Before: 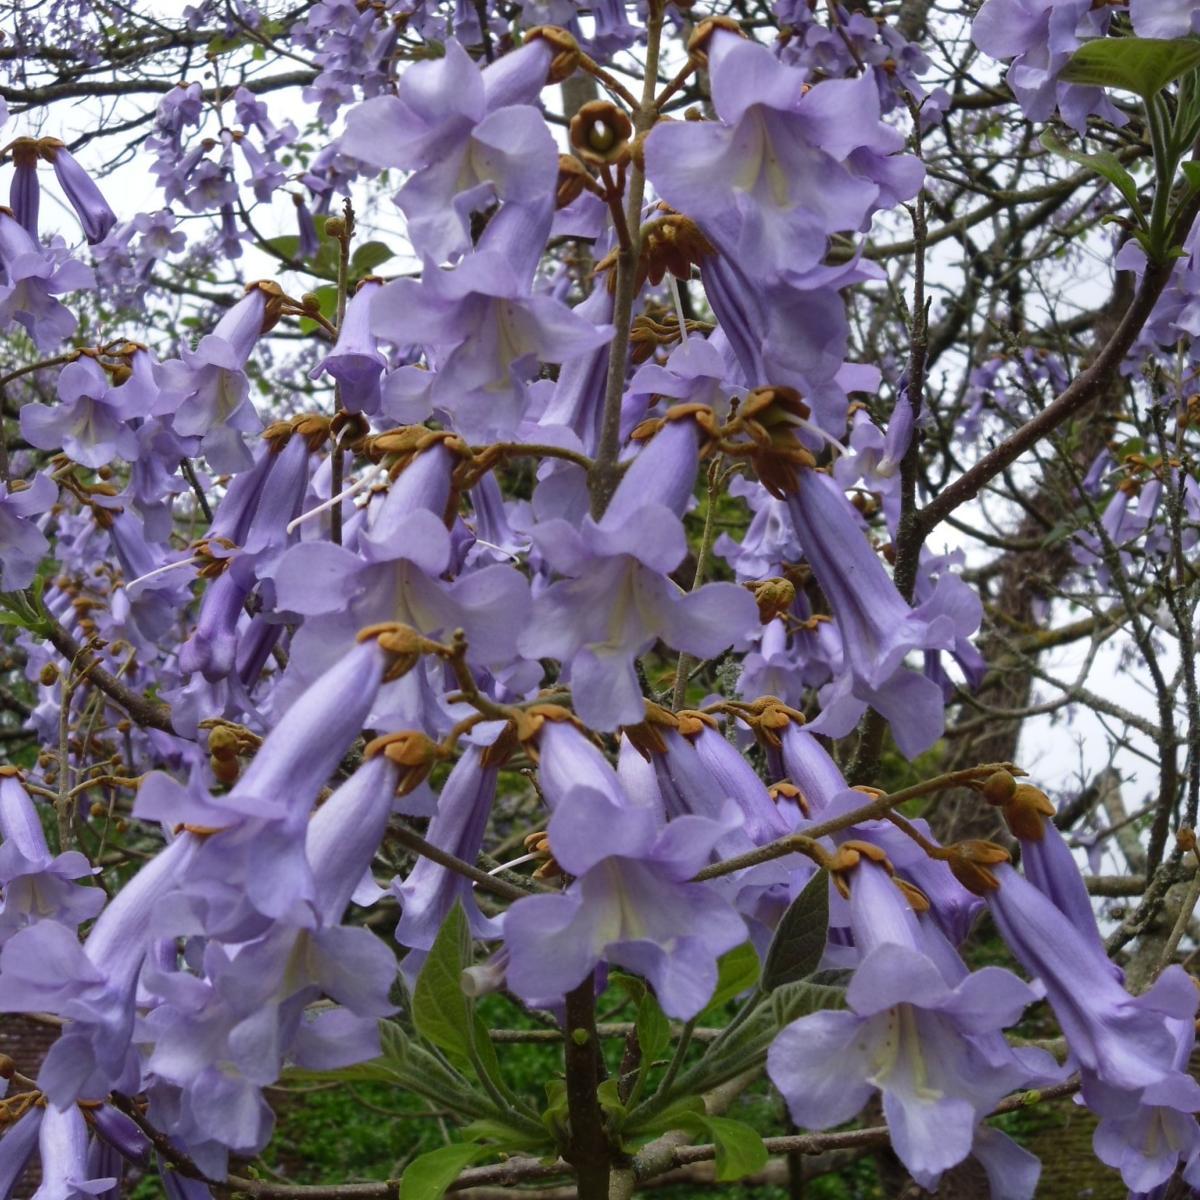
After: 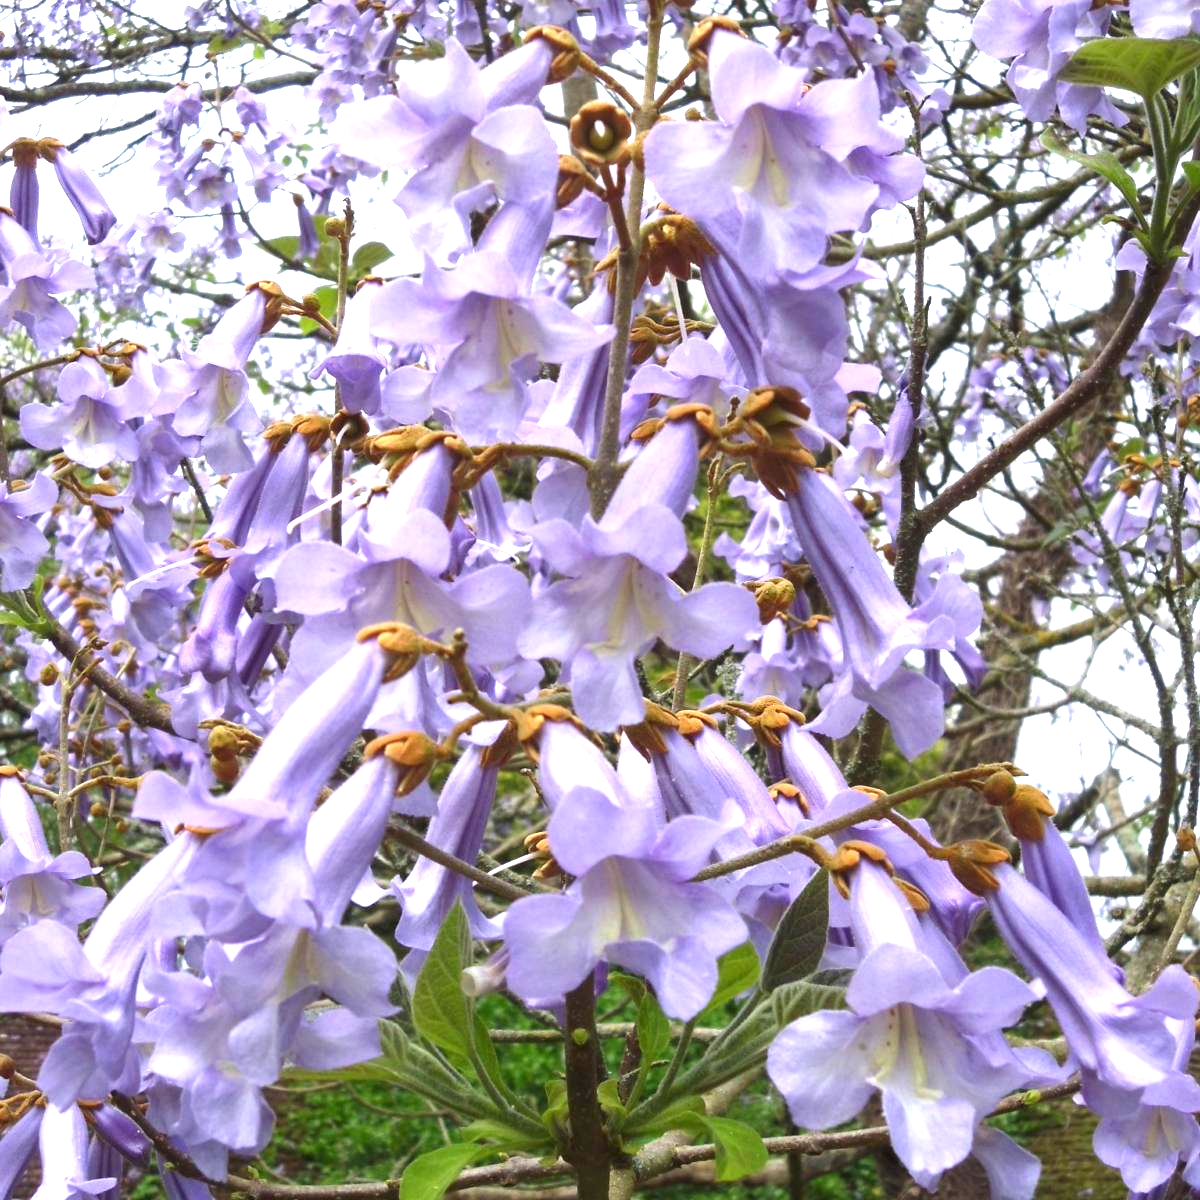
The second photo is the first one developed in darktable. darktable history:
exposure: black level correction 0, exposure 1.5 EV, compensate exposure bias true, compensate highlight preservation false
tone equalizer: on, module defaults
